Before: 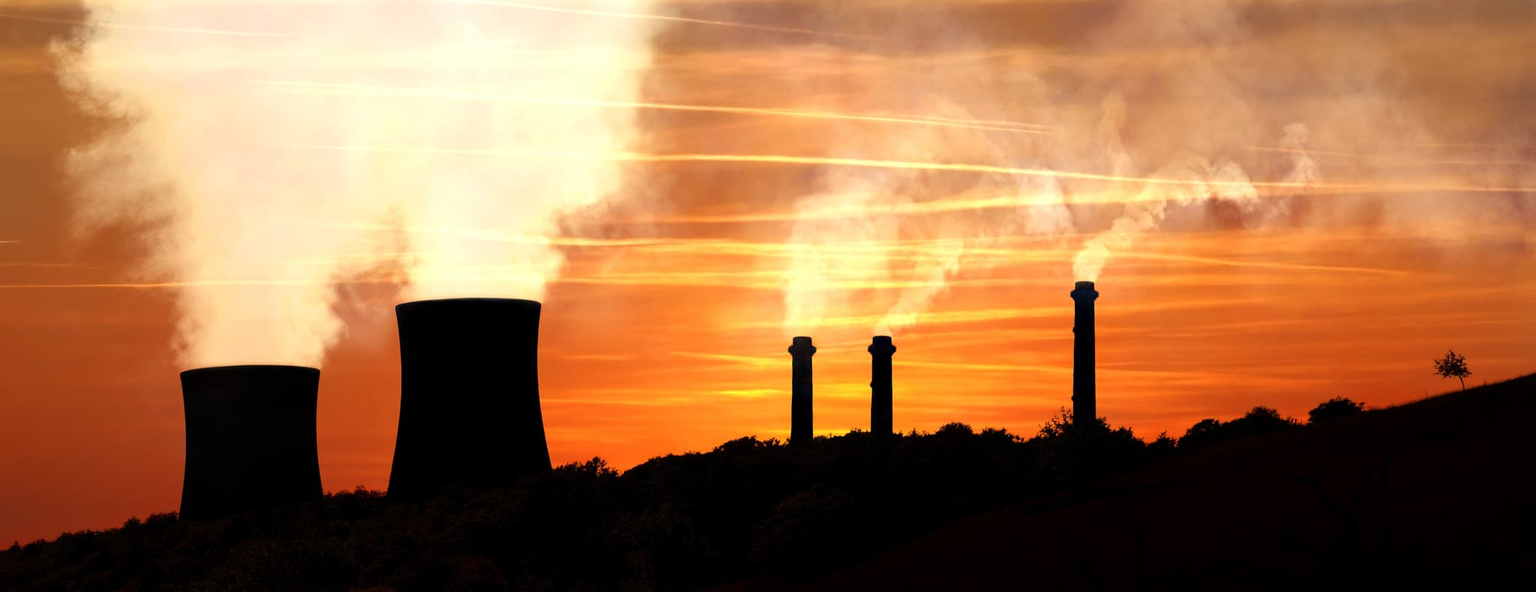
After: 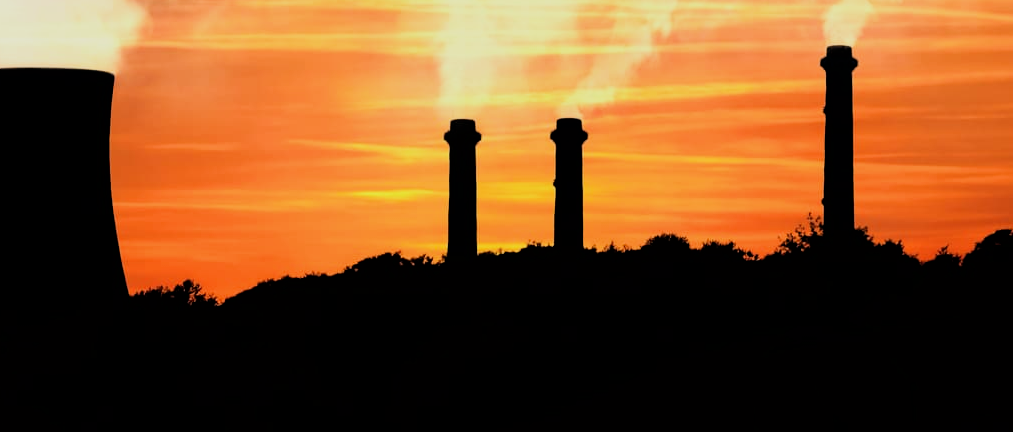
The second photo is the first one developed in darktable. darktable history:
filmic rgb: black relative exposure -5 EV, hardness 2.88, contrast 1.3, highlights saturation mix -10%
crop: left 29.672%, top 41.786%, right 20.851%, bottom 3.487%
tone equalizer: on, module defaults
